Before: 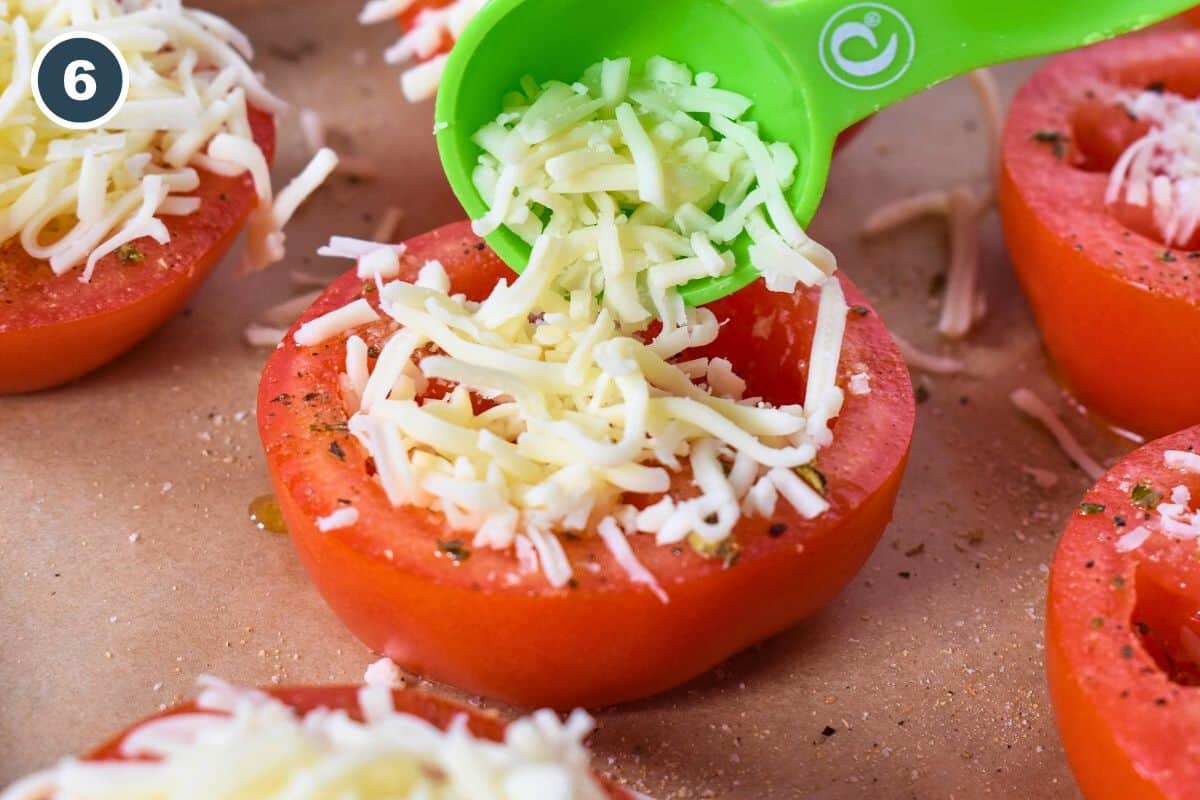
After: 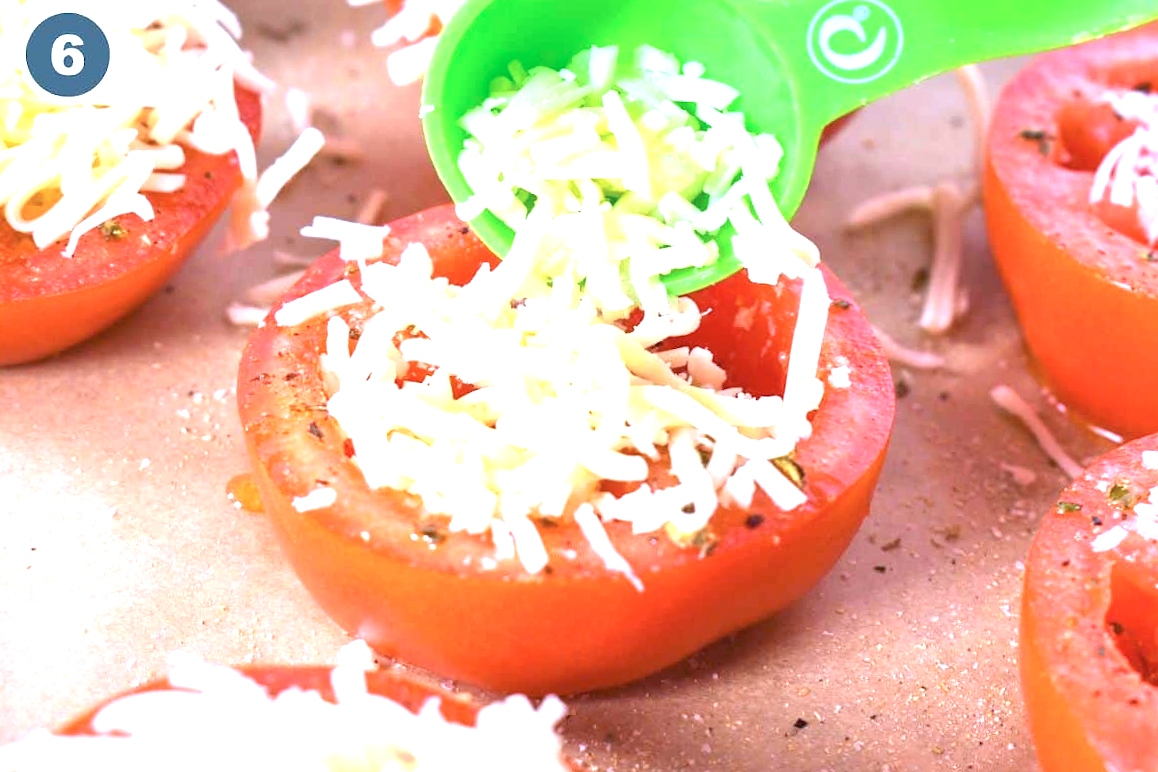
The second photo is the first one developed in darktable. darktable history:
color calibration: gray › normalize channels true, x 0.37, y 0.382, temperature 4317.31 K, gamut compression 0.017
contrast brightness saturation: contrast -0.093, saturation -0.095
crop and rotate: angle -1.37°
exposure: black level correction 0.001, exposure 1.653 EV, compensate exposure bias true, compensate highlight preservation false
